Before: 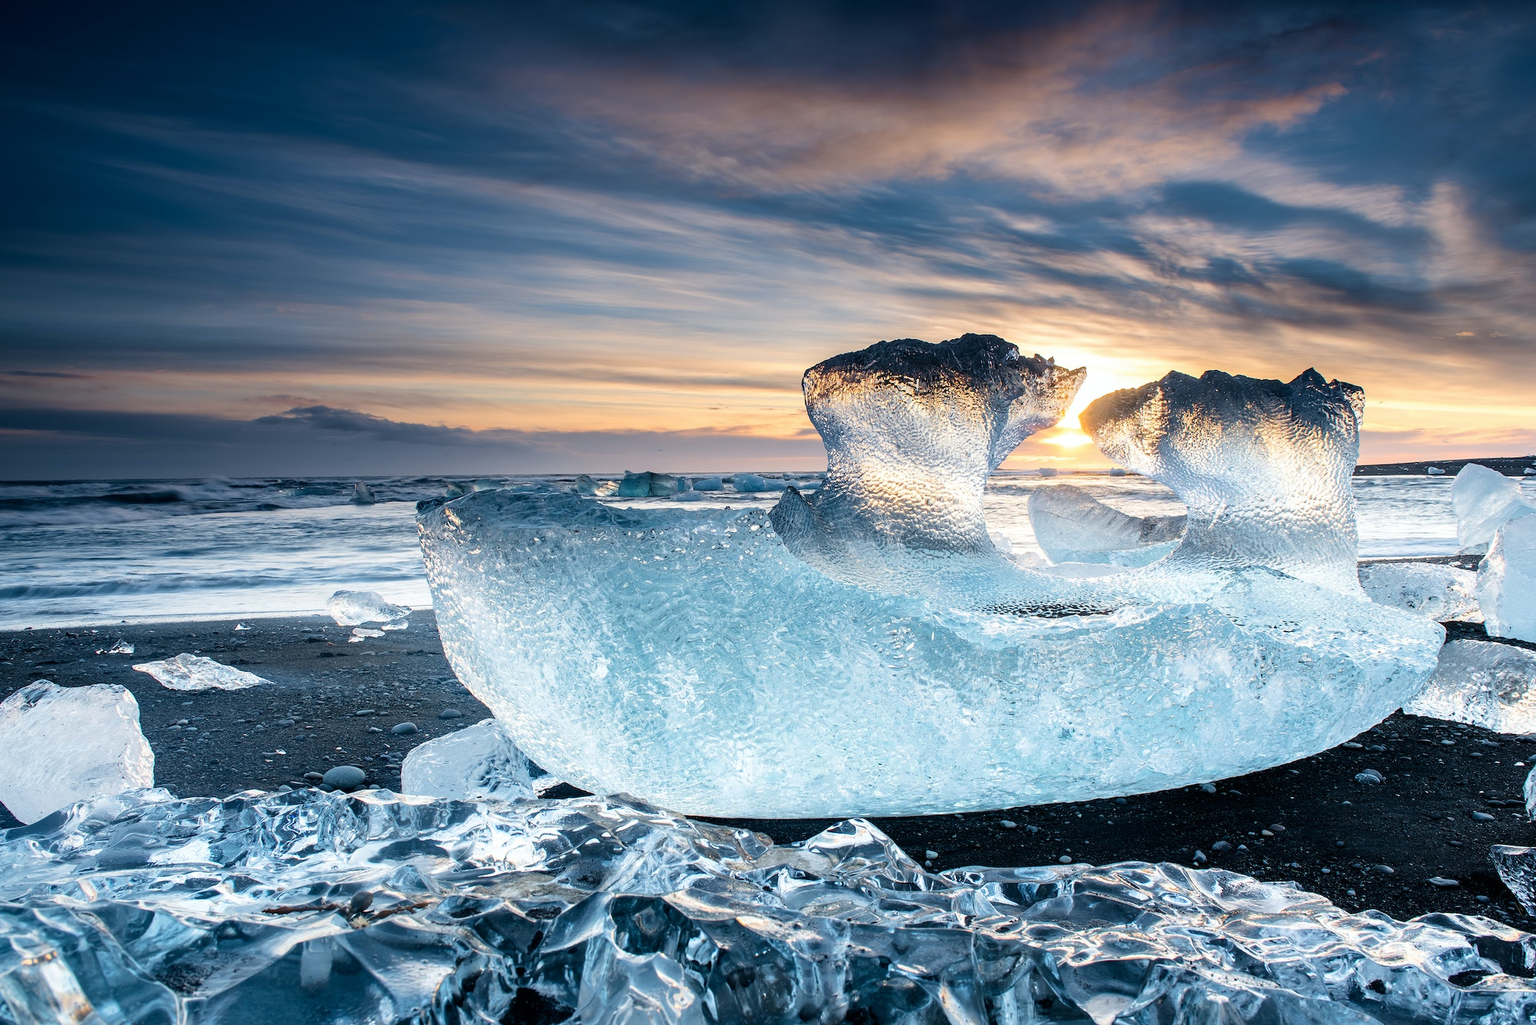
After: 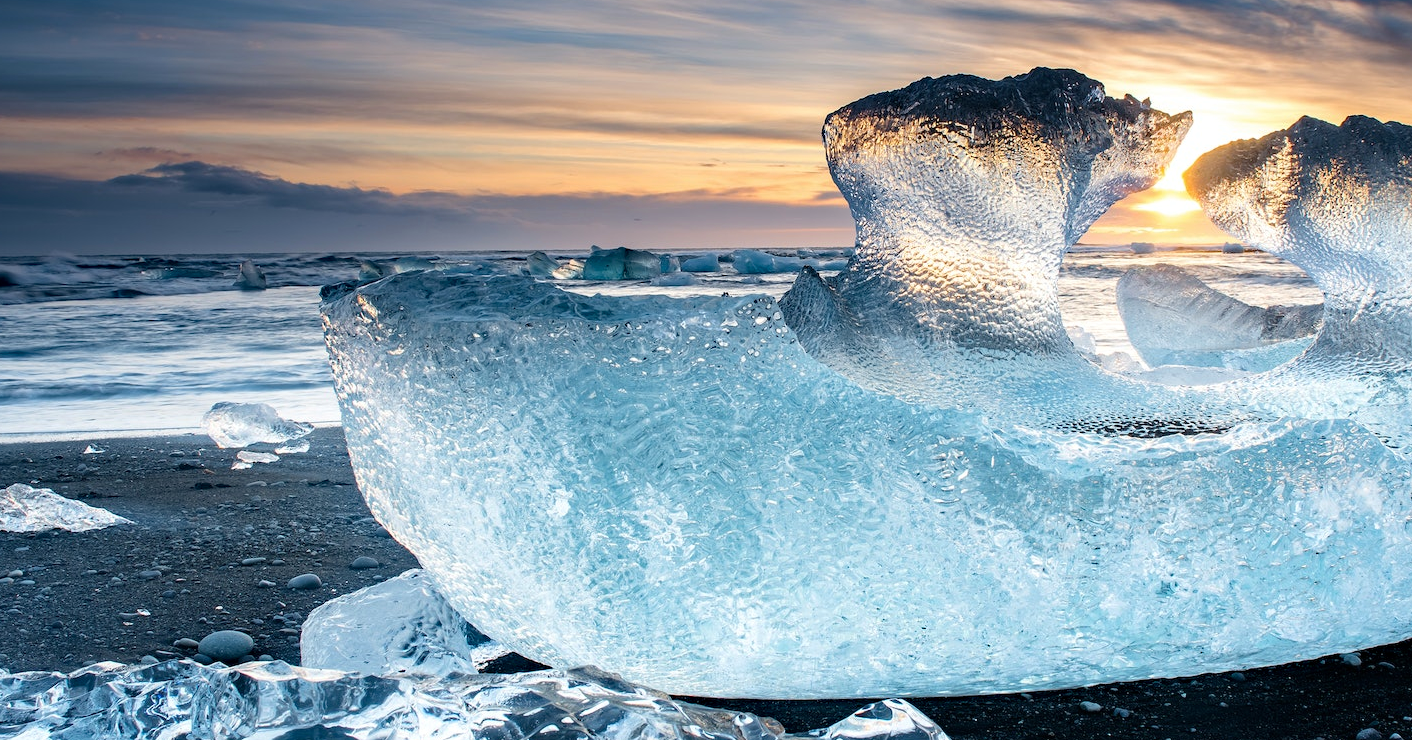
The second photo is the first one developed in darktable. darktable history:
crop: left 11.104%, top 27.518%, right 18.278%, bottom 16.985%
haze removal: compatibility mode true, adaptive false
